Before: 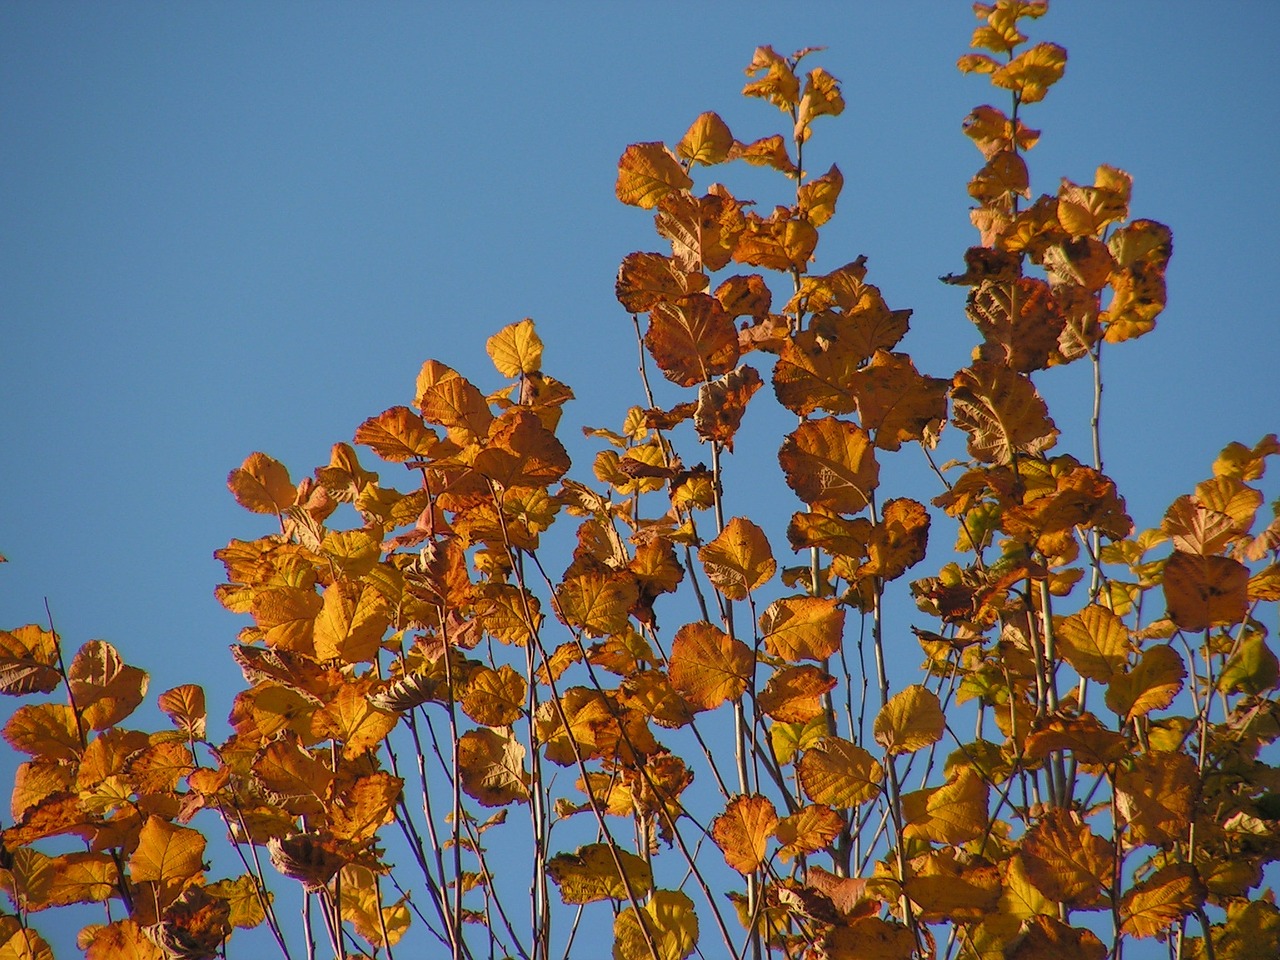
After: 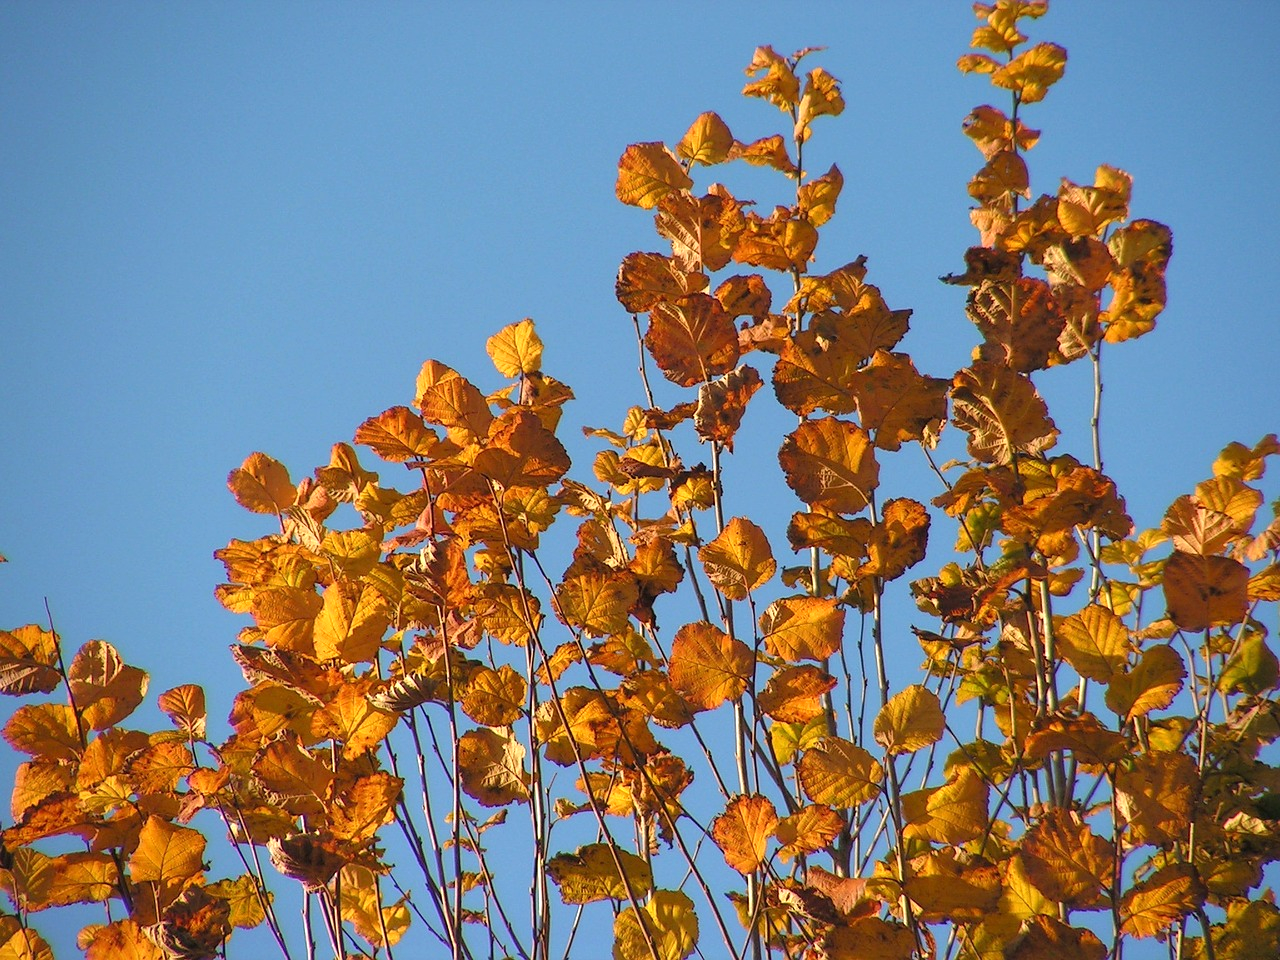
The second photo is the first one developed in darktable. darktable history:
exposure: exposure 0.491 EV, compensate exposure bias true, compensate highlight preservation false
